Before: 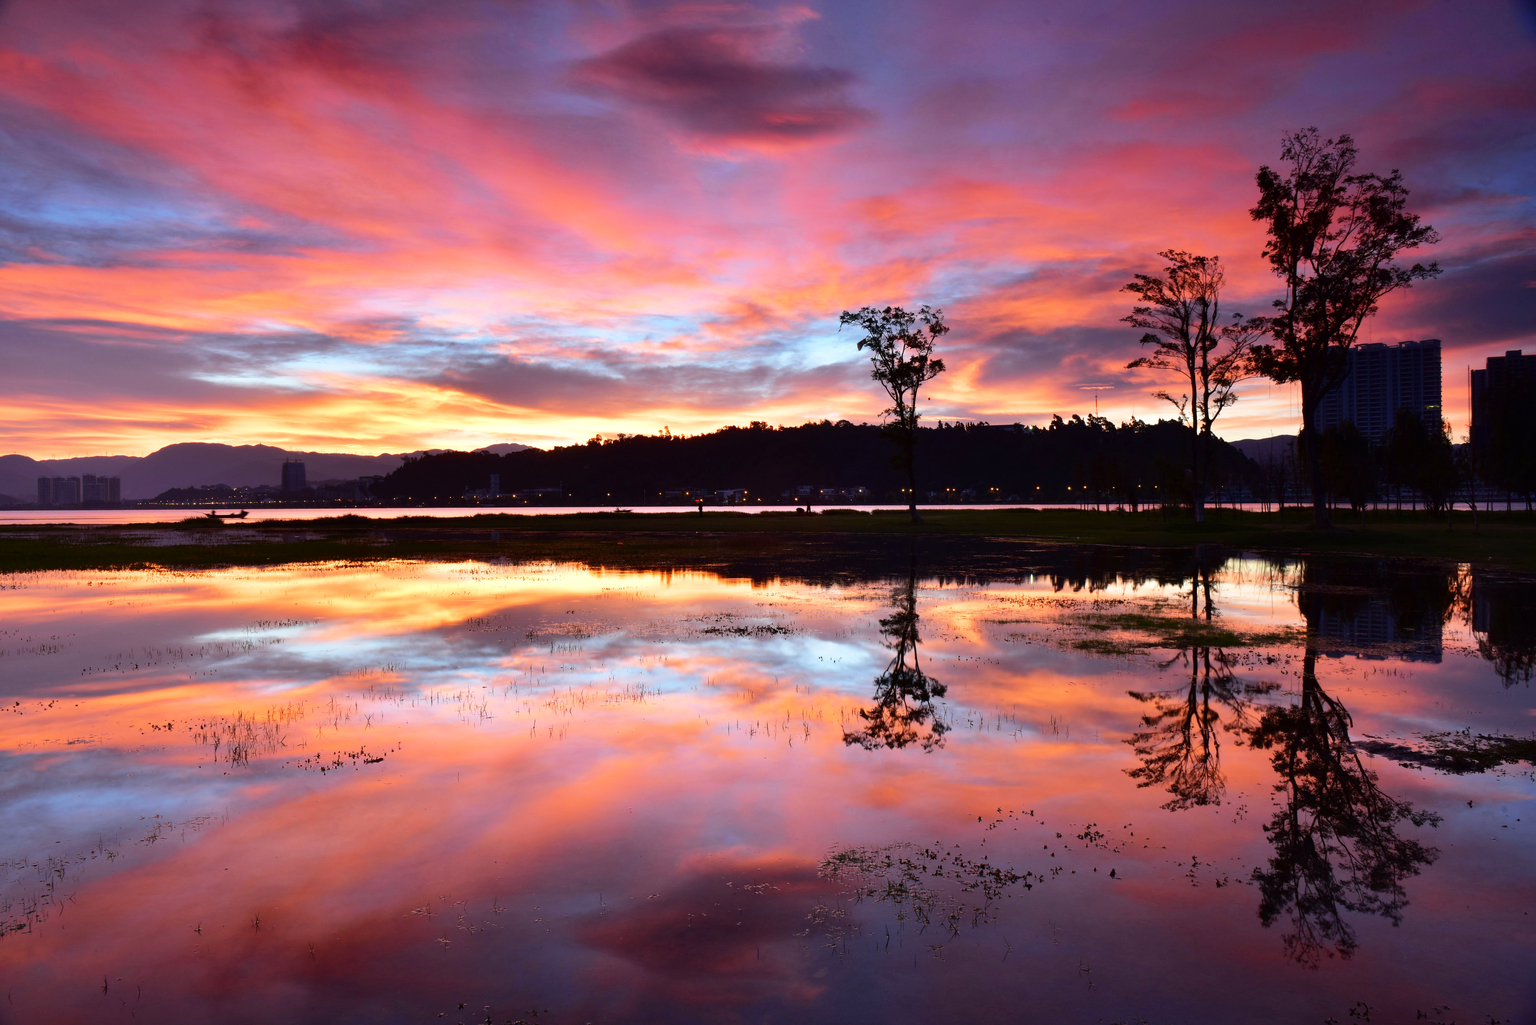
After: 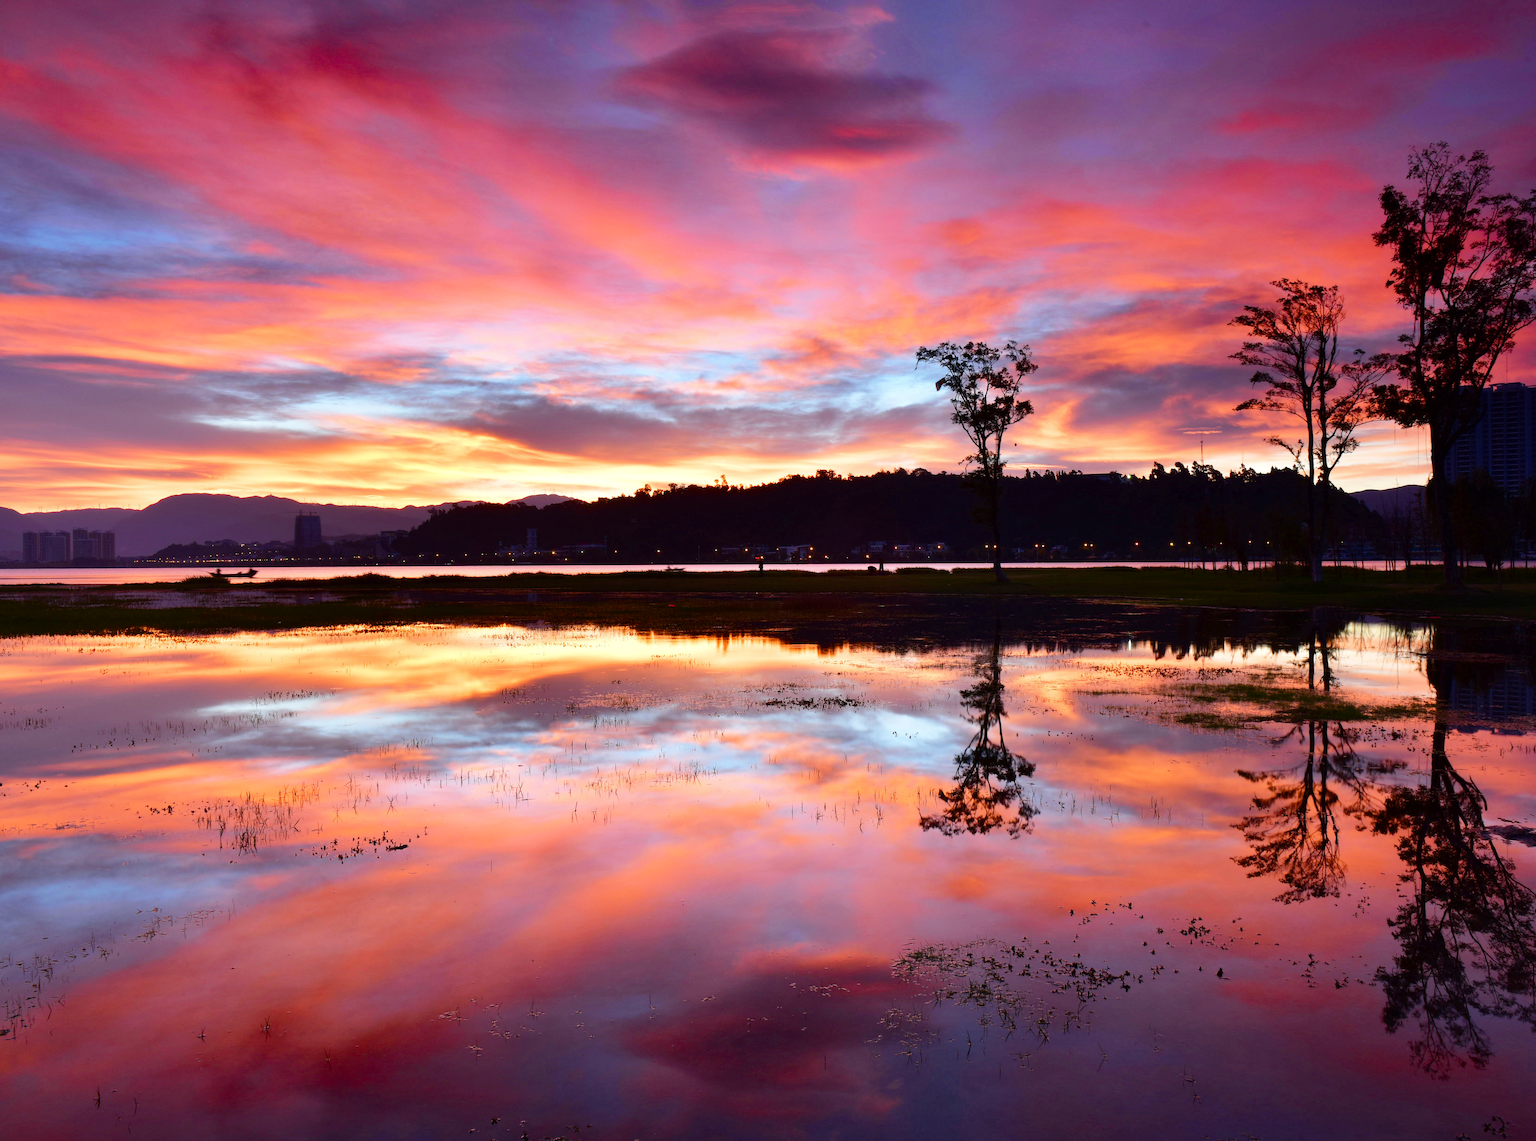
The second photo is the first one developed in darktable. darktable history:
crop and rotate: left 1.157%, right 9.034%
color balance rgb: perceptual saturation grading › global saturation 20%, perceptual saturation grading › highlights -25.37%, perceptual saturation grading › shadows 25.69%
